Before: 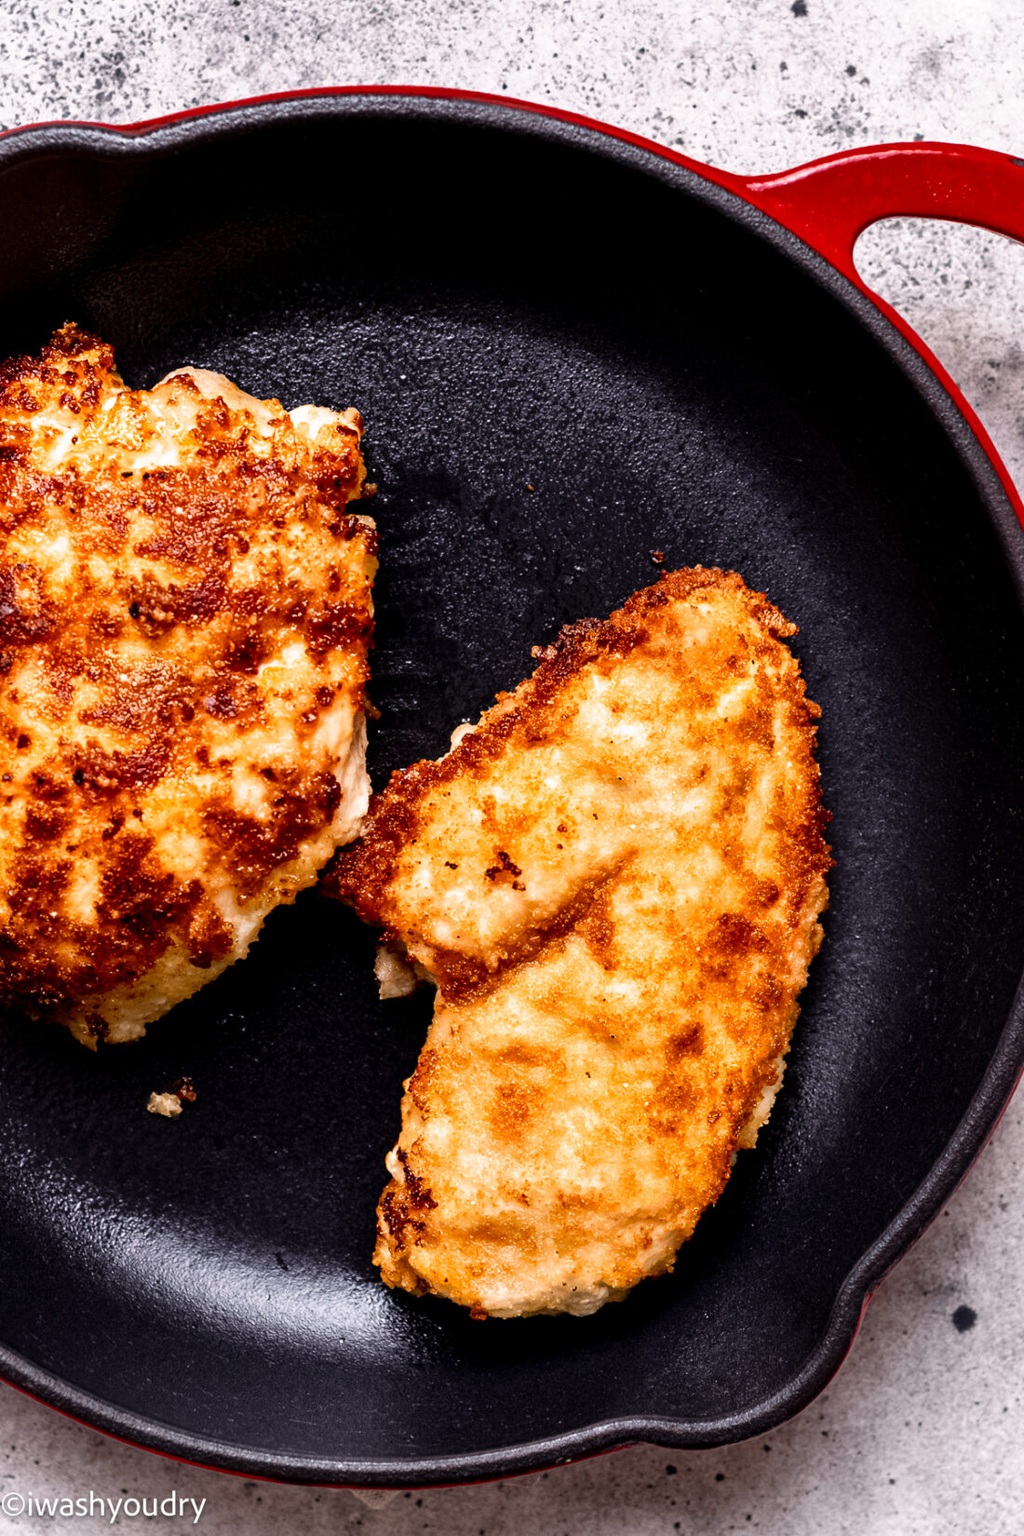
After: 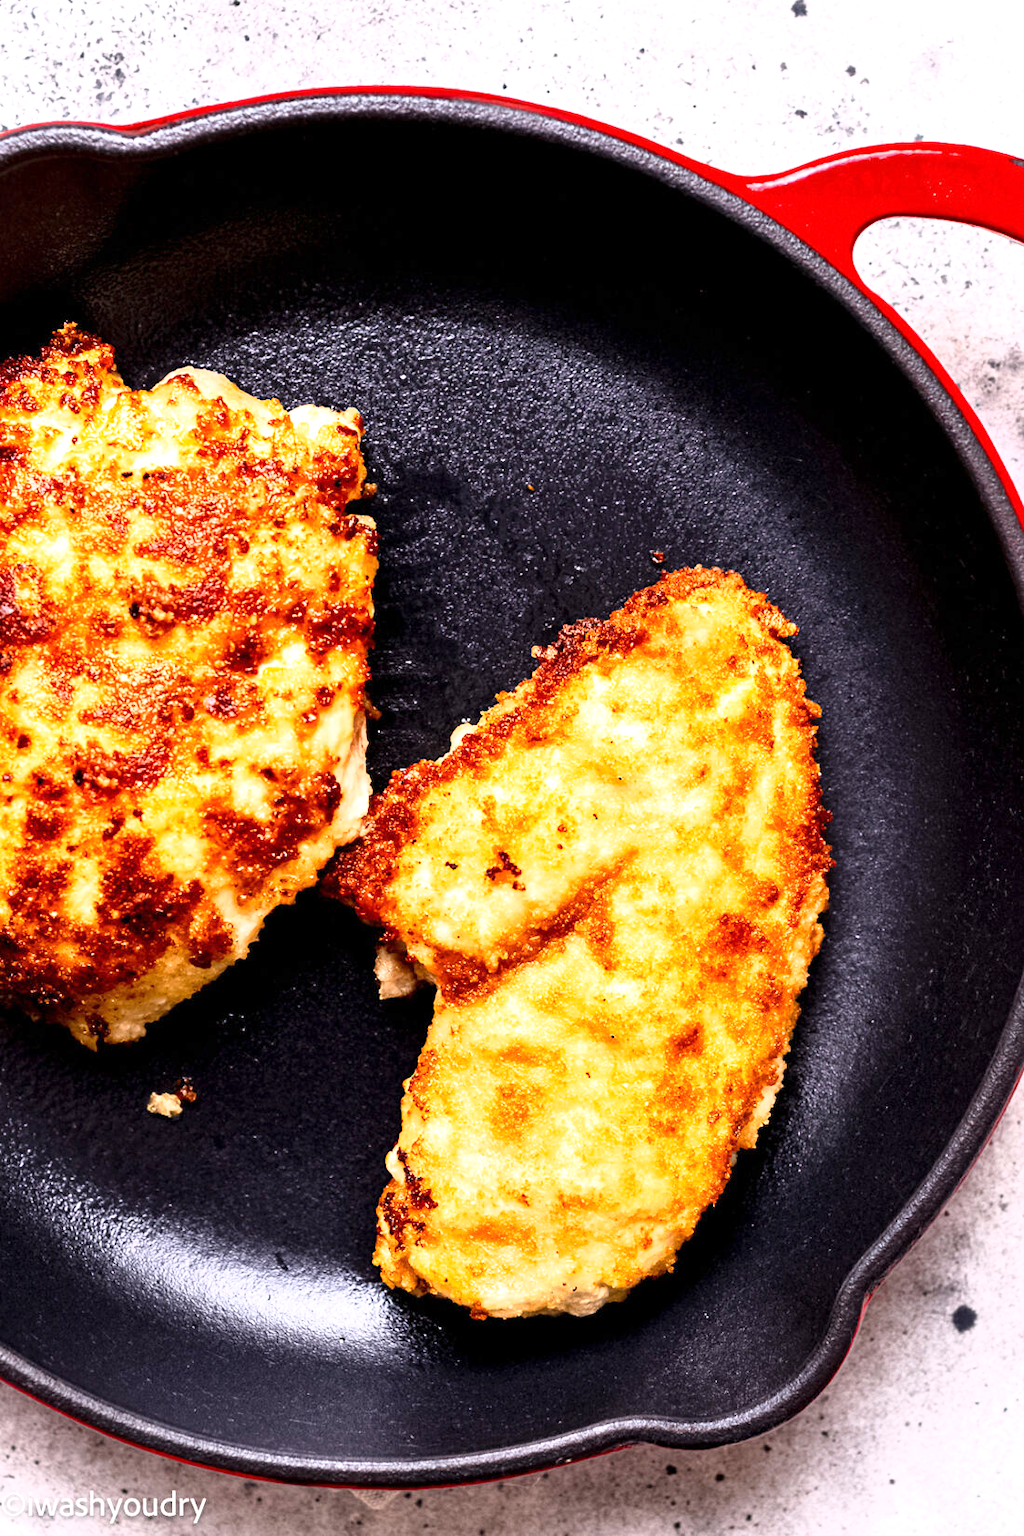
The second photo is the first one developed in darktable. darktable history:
base curve: curves: ch0 [(0, 0) (0.557, 0.834) (1, 1)]
exposure: exposure 0.556 EV, compensate highlight preservation false
